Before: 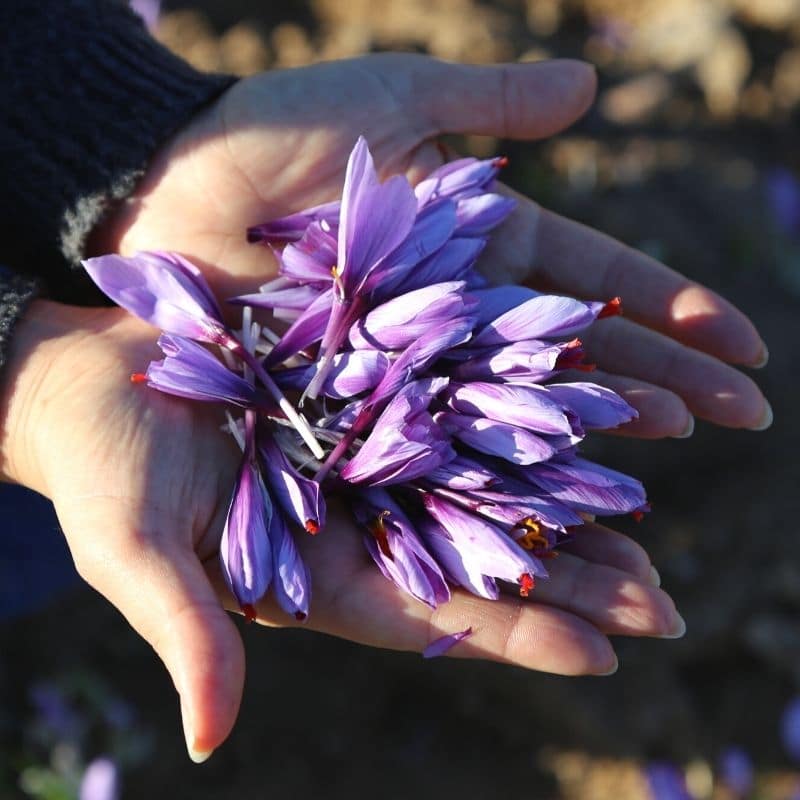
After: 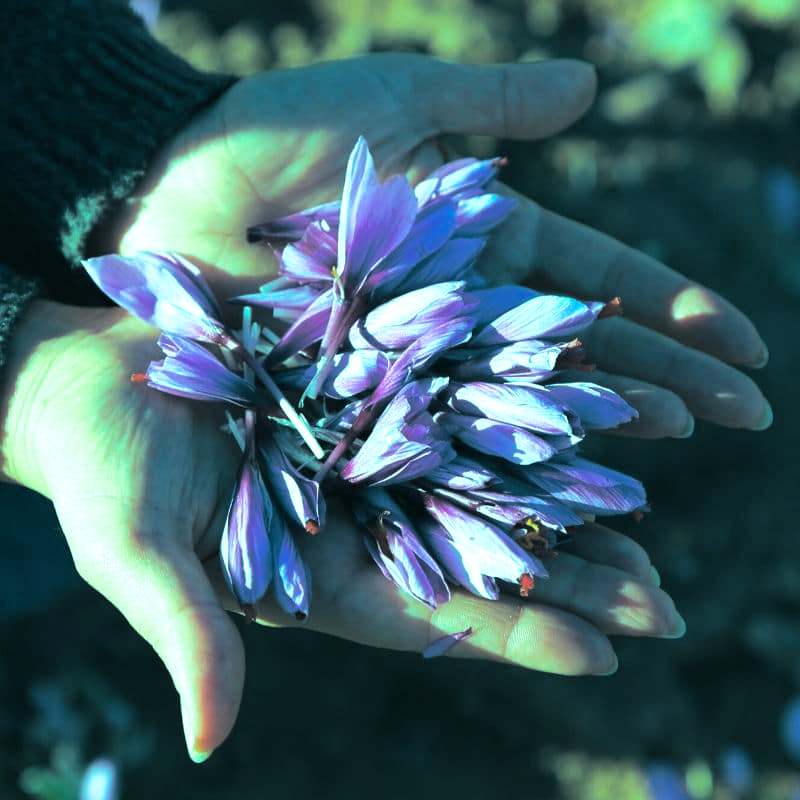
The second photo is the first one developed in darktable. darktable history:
color balance rgb: shadows lift › luminance 0.49%, shadows lift › chroma 6.83%, shadows lift › hue 300.29°, power › hue 208.98°, highlights gain › luminance 20.24%, highlights gain › chroma 13.17%, highlights gain › hue 173.85°, perceptual saturation grading › global saturation 18.05%
split-toning: shadows › hue 186.43°, highlights › hue 49.29°, compress 30.29%
rotate and perspective: crop left 0, crop top 0
